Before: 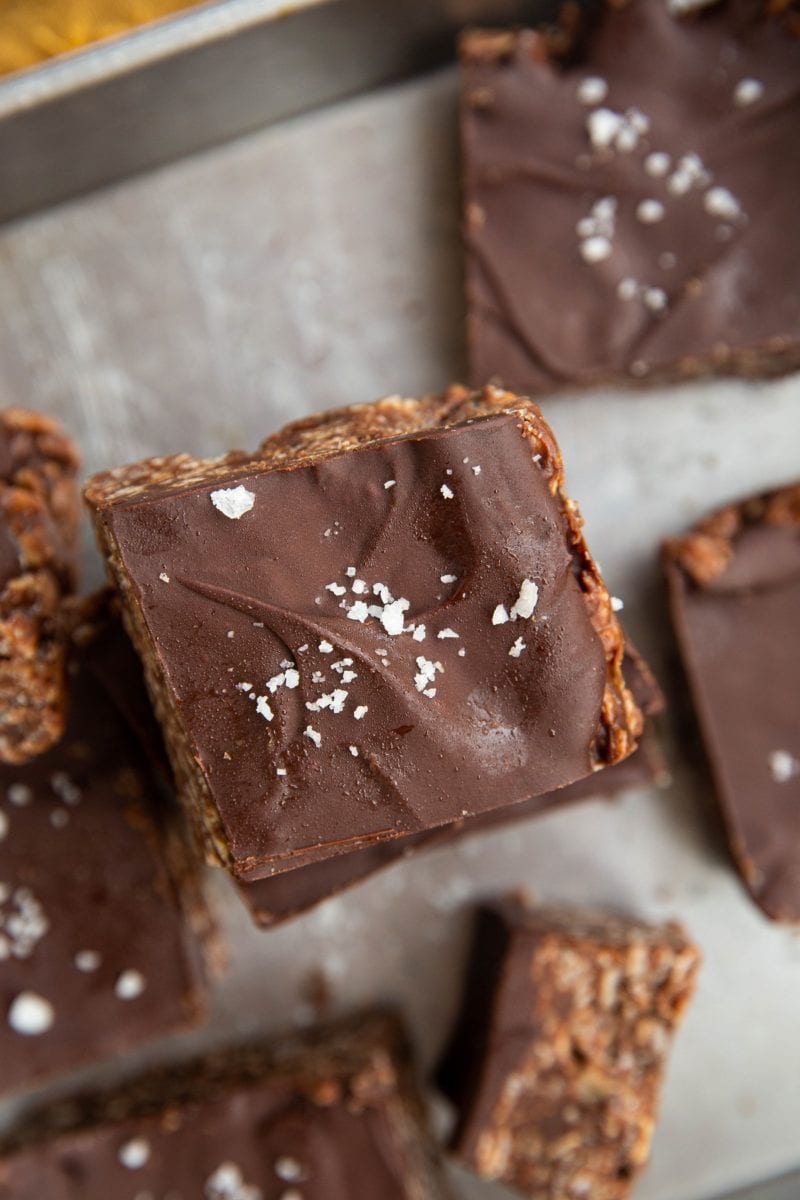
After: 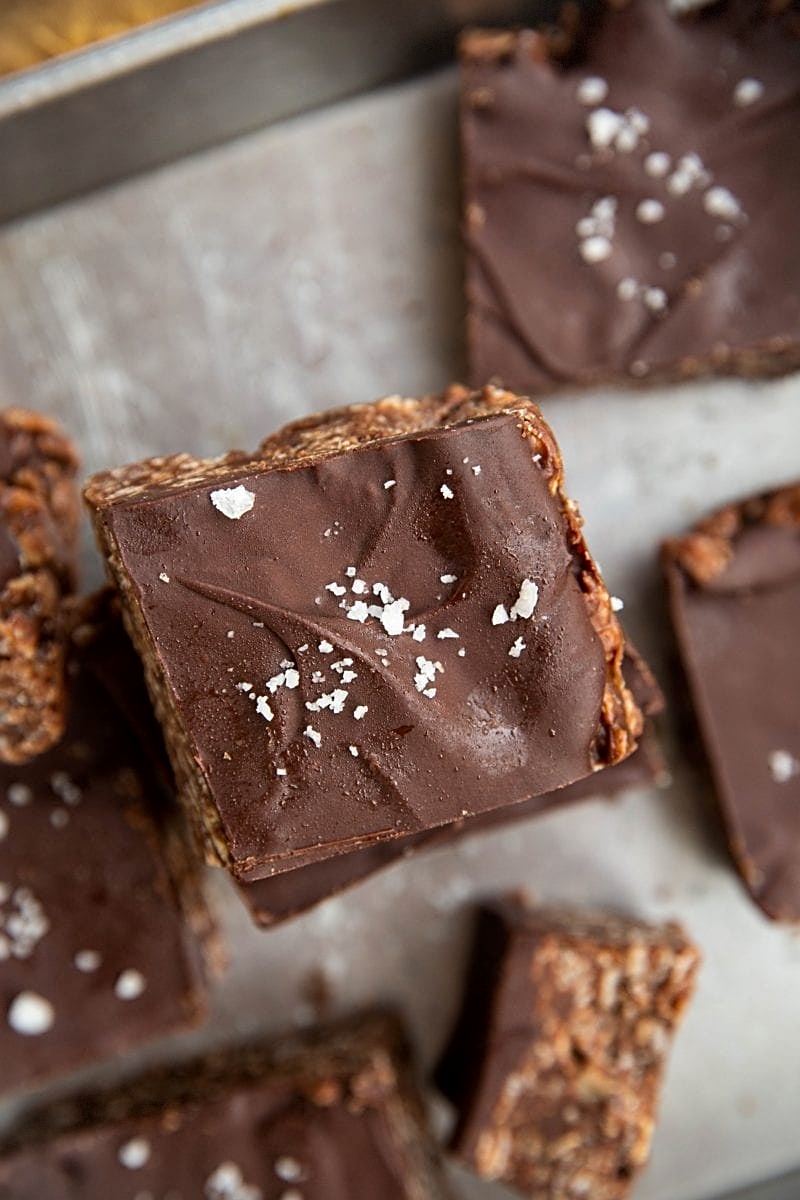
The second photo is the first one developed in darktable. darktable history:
local contrast: mode bilateral grid, contrast 19, coarseness 50, detail 119%, midtone range 0.2
vignetting: fall-off start 91.61%, brightness -0.575, dithering 8-bit output
sharpen: on, module defaults
